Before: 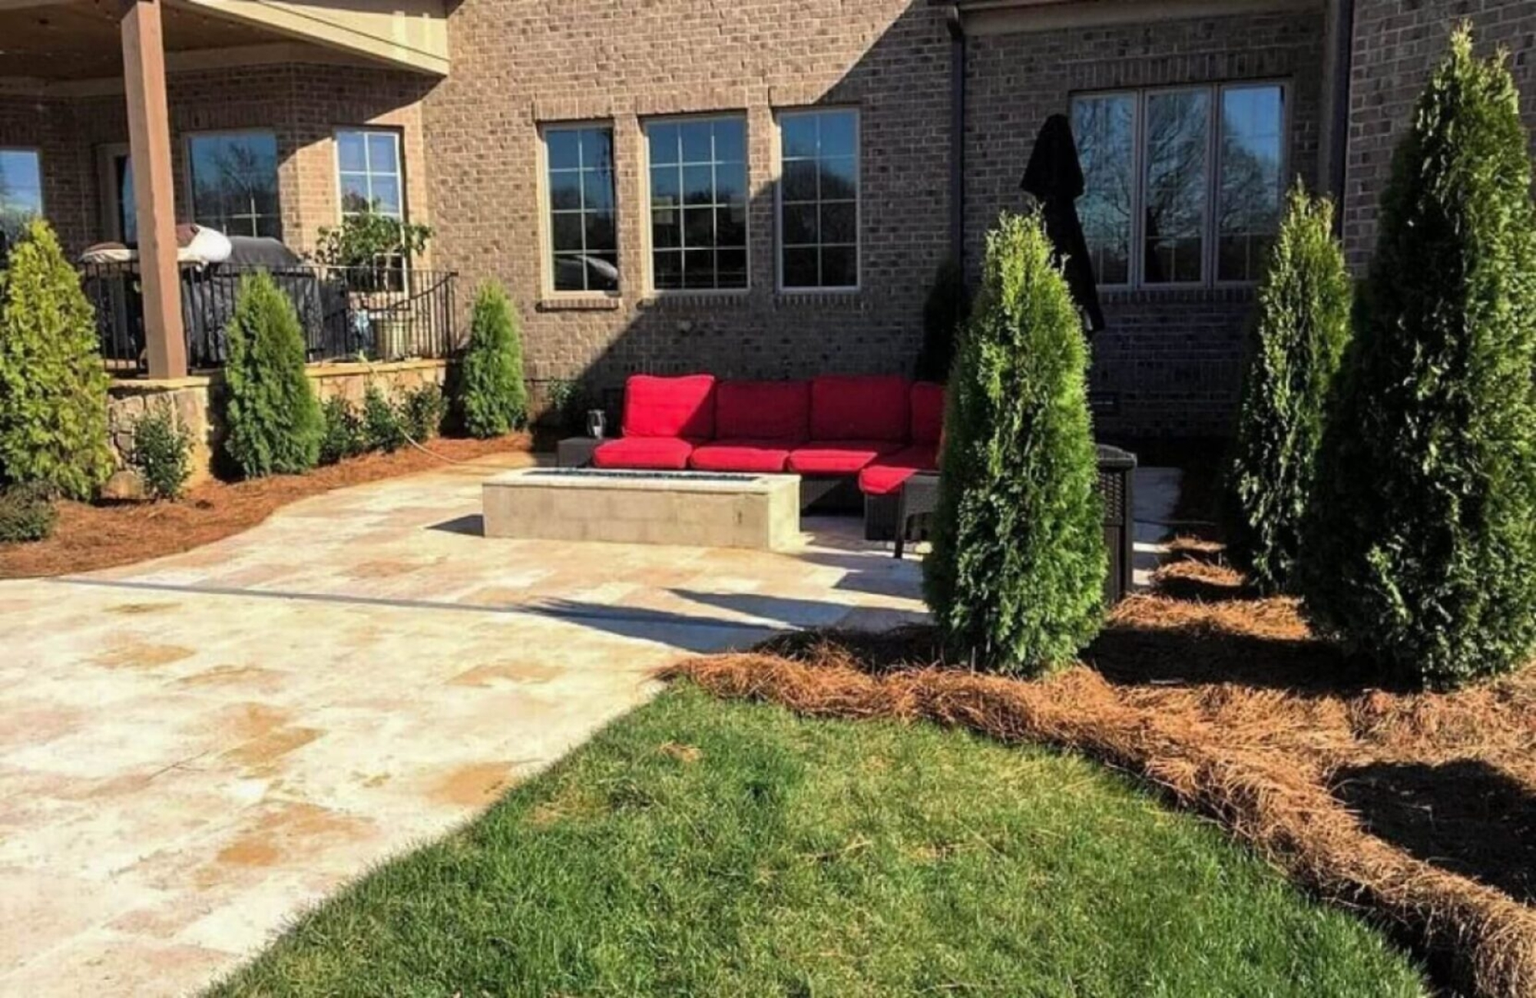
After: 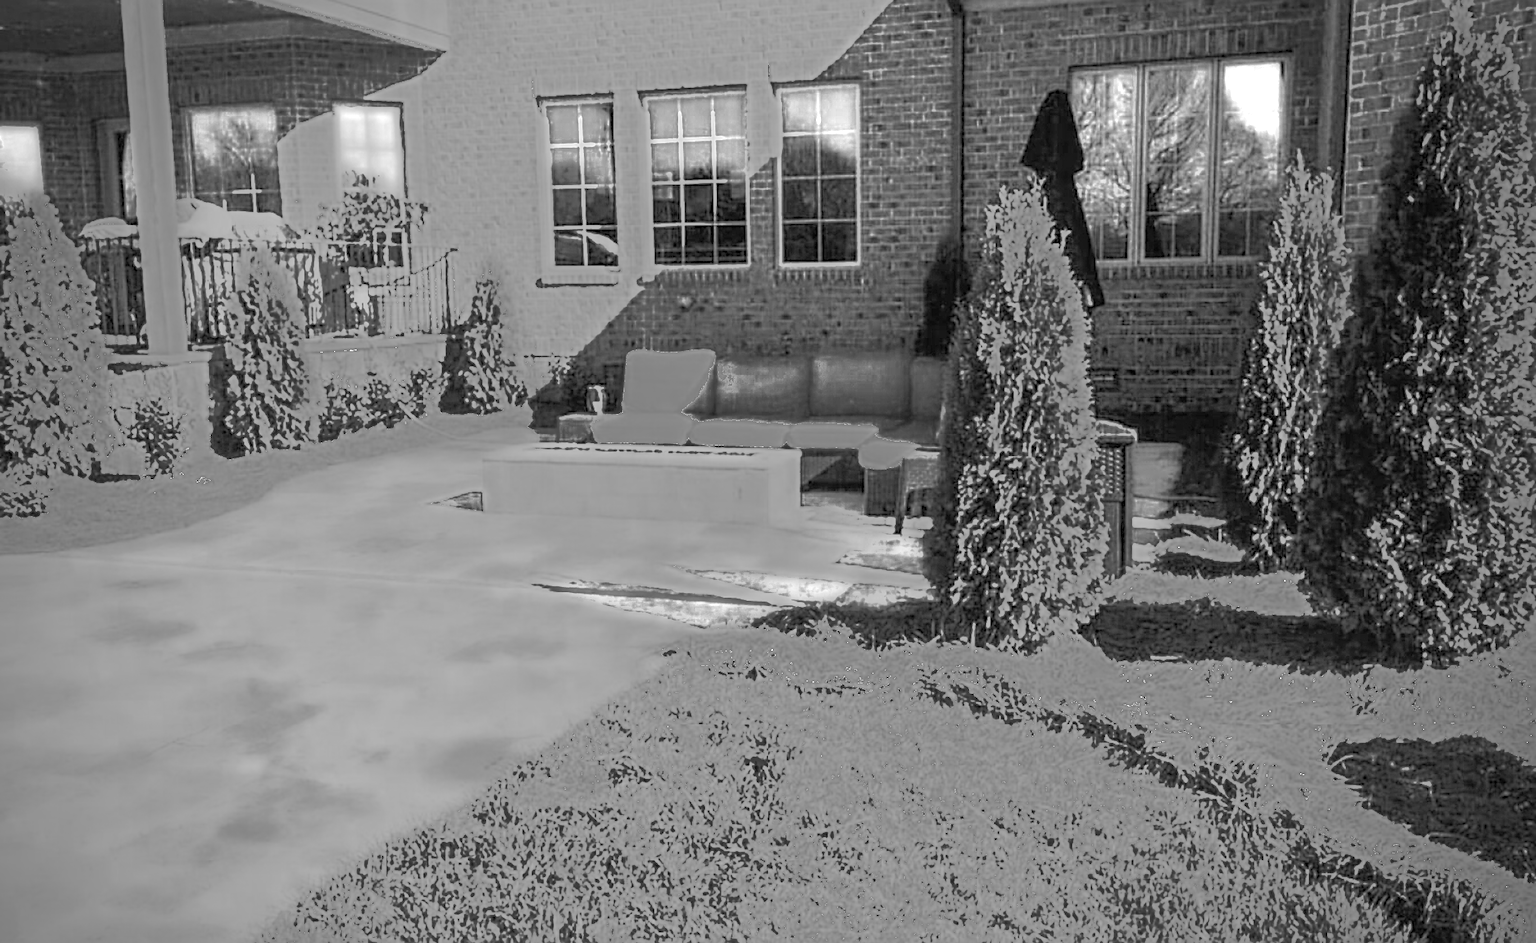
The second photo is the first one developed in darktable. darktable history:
exposure: exposure 0.657 EV, compensate highlight preservation false
crop and rotate: top 2.479%, bottom 3.018%
sharpen: on, module defaults
vignetting: fall-off start 71.74%
local contrast: detail 115%
white balance: red 4.26, blue 1.802
color zones: curves: ch0 [(0.287, 0.048) (0.493, 0.484) (0.737, 0.816)]; ch1 [(0, 0) (0.143, 0) (0.286, 0) (0.429, 0) (0.571, 0) (0.714, 0) (0.857, 0)]
shadows and highlights: on, module defaults
